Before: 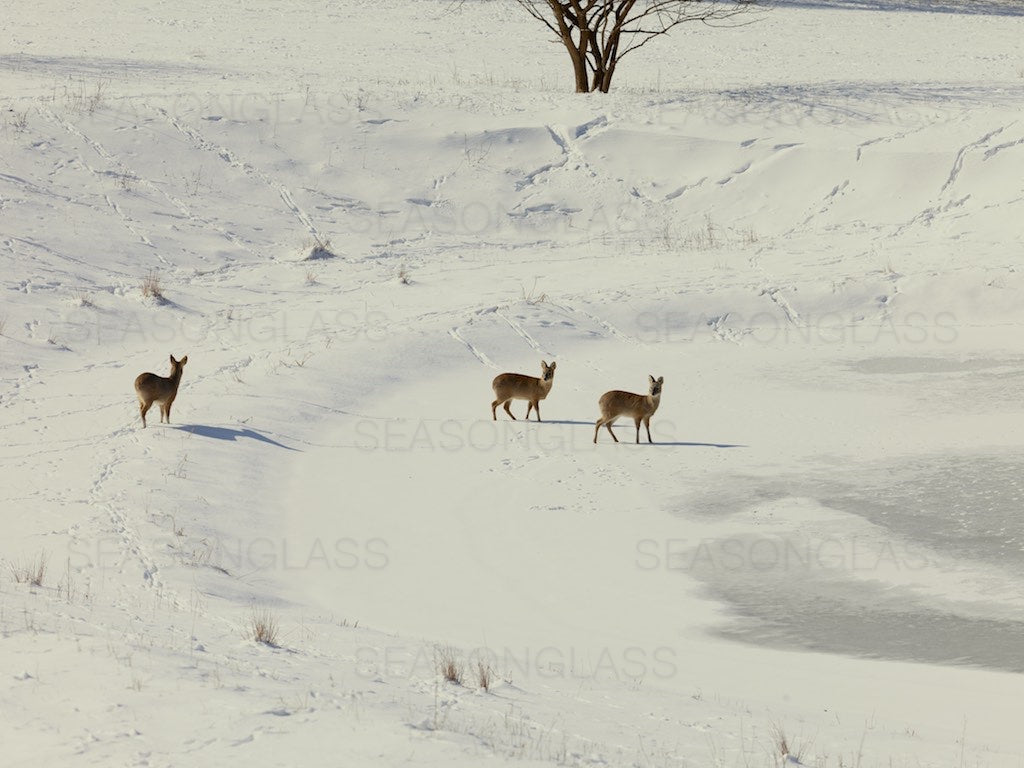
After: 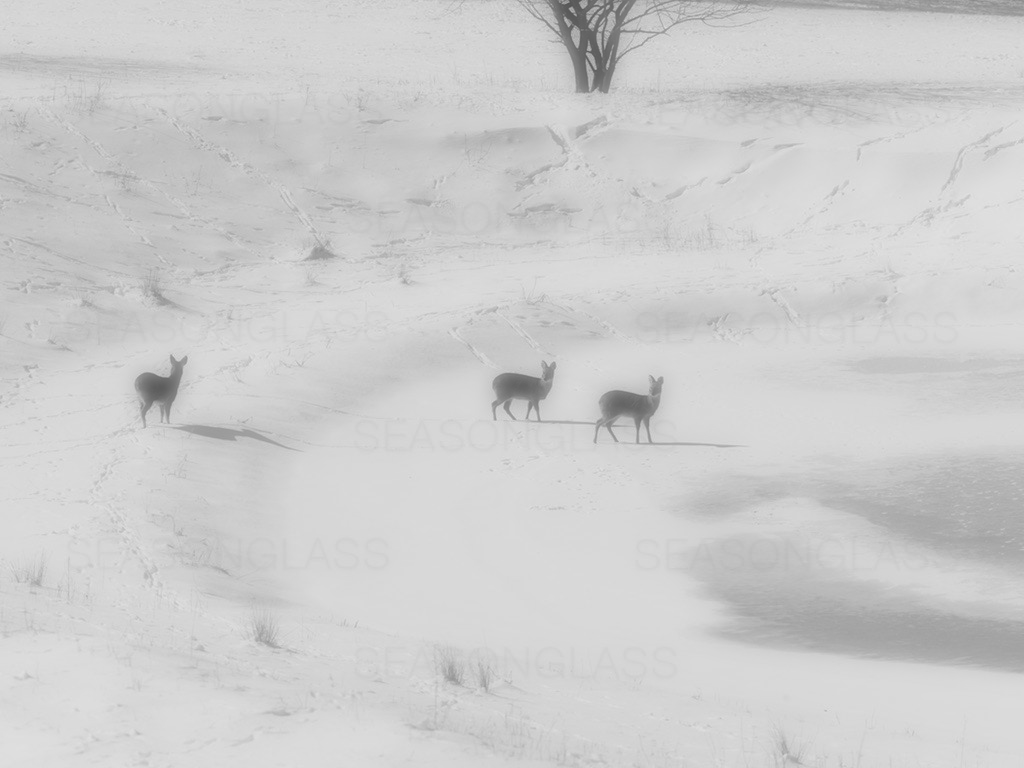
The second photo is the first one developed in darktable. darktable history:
monochrome: a -6.99, b 35.61, size 1.4
soften: on, module defaults
